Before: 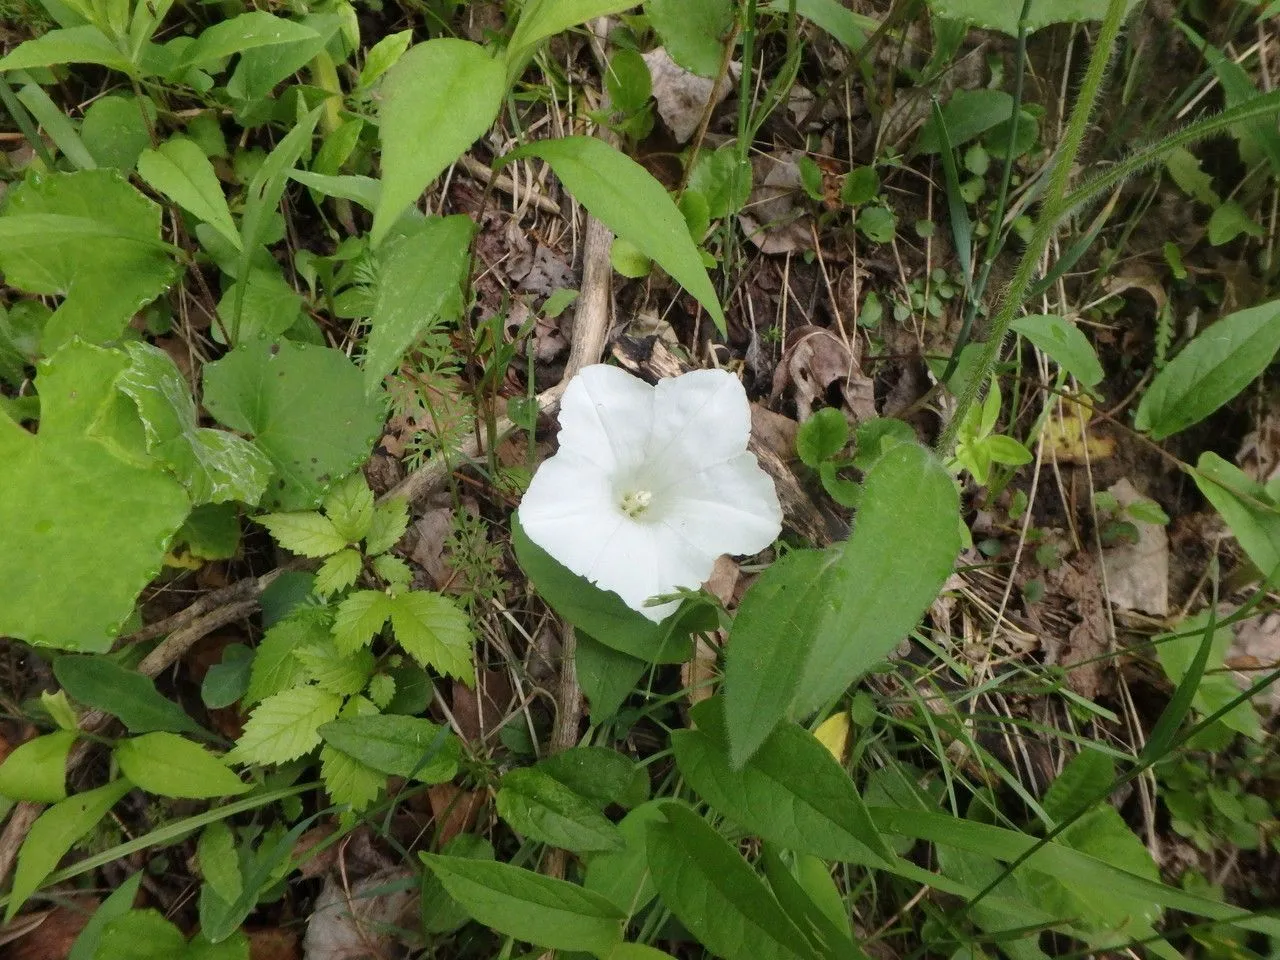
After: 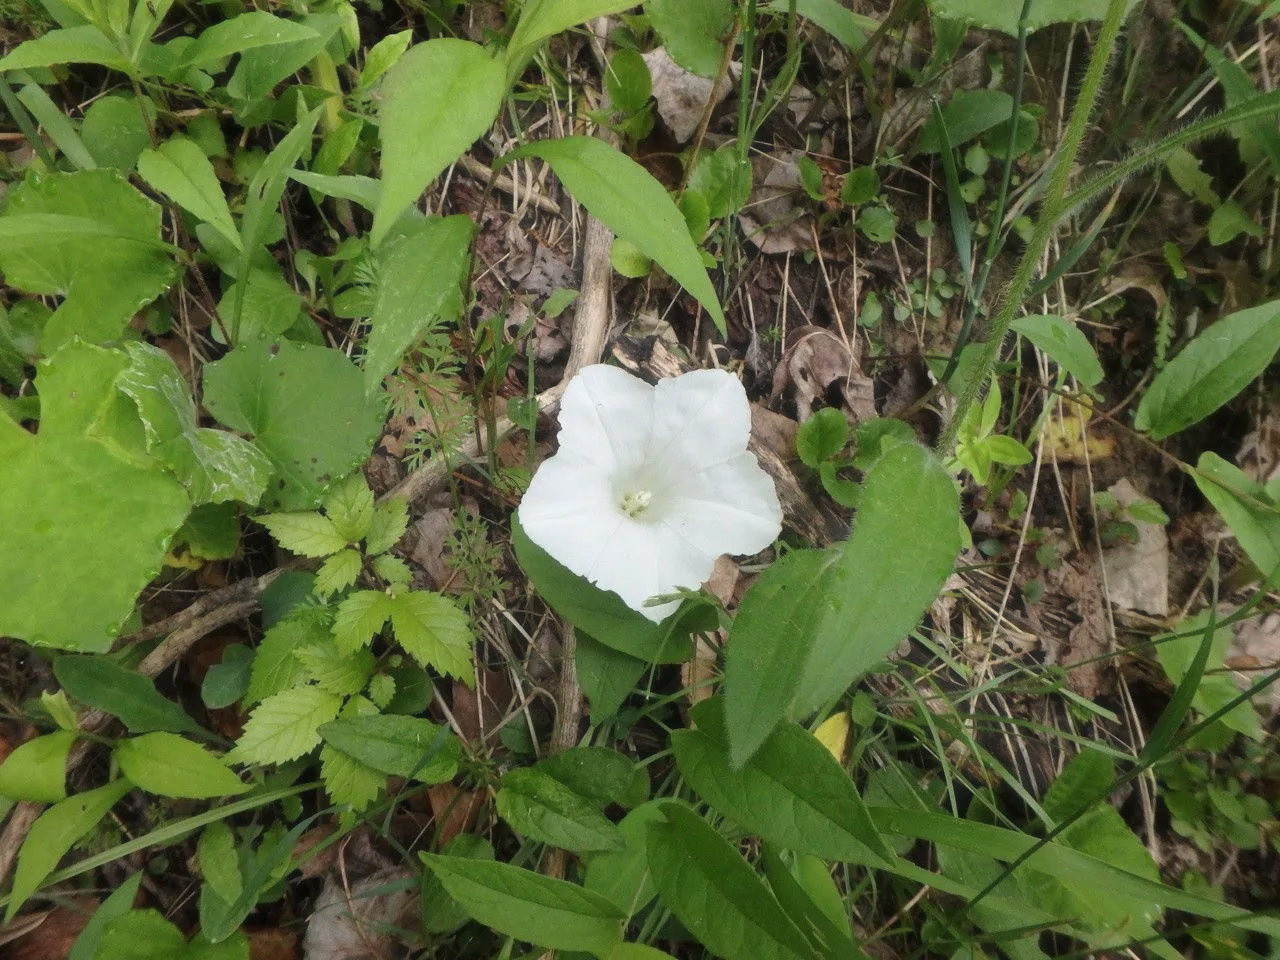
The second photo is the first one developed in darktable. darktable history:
haze removal: strength -0.106, compatibility mode true, adaptive false
